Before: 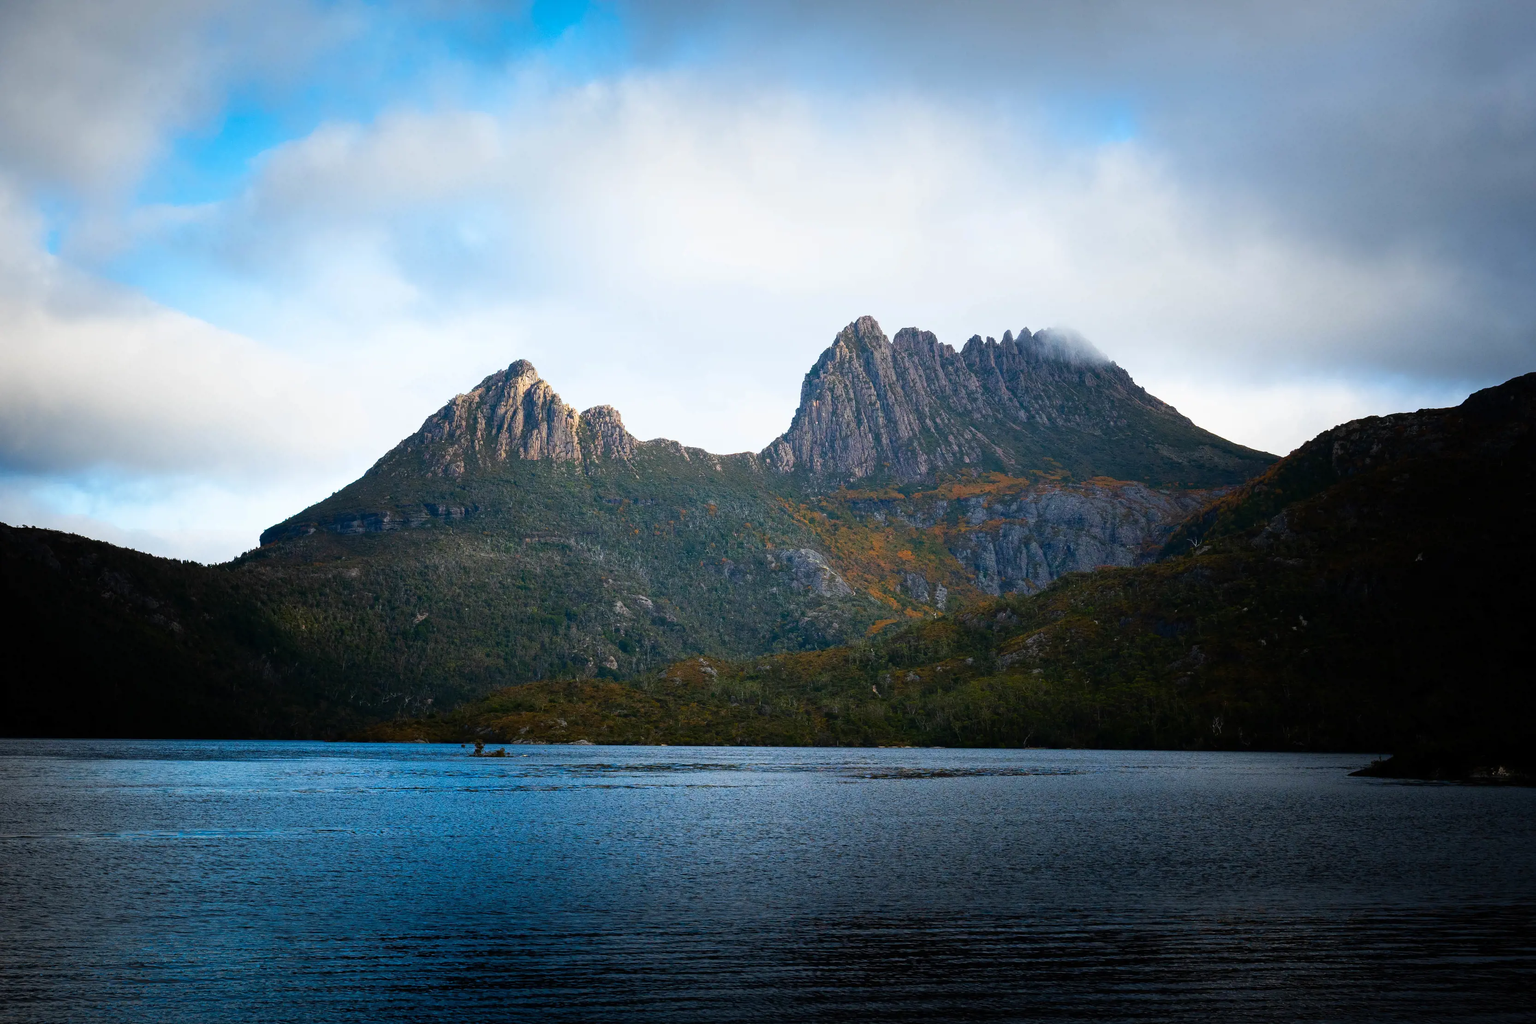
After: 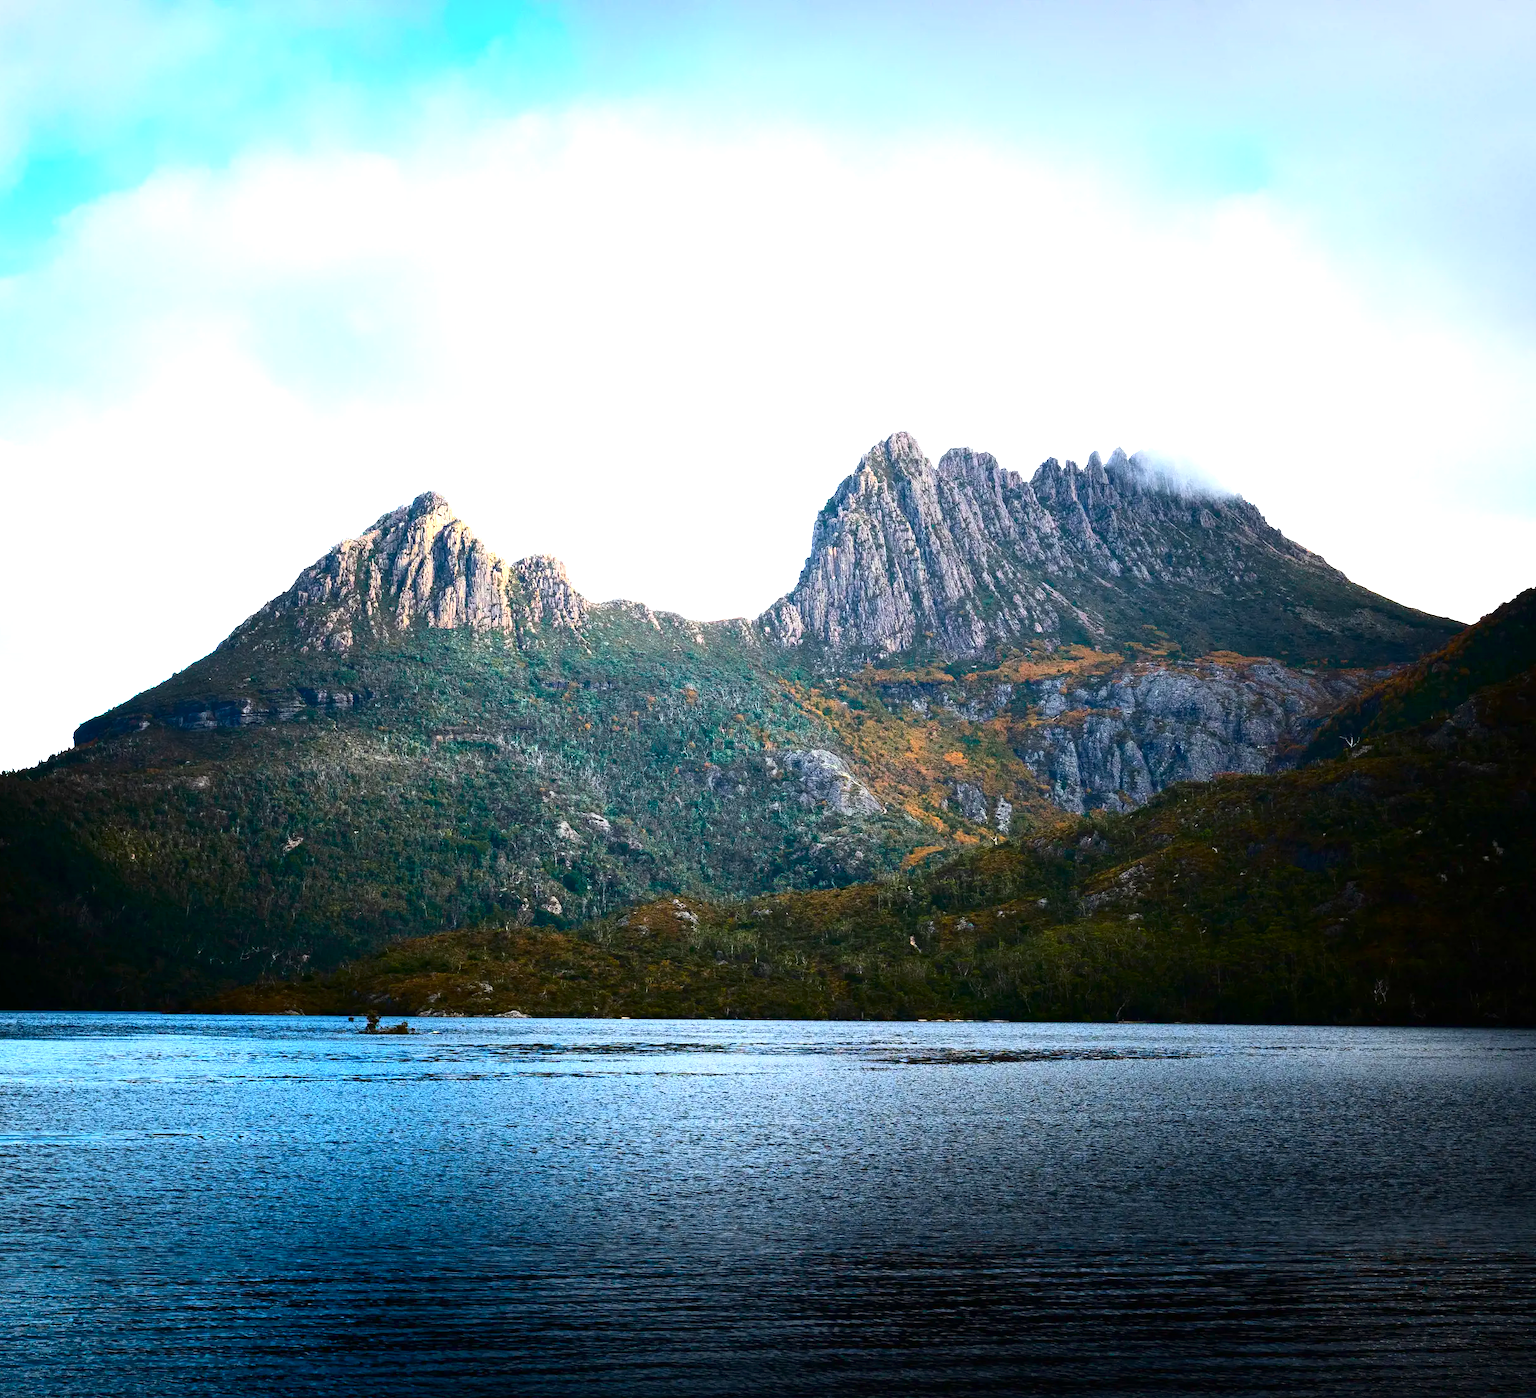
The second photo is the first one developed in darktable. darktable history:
crop: left 13.443%, right 13.31%
exposure: black level correction 0, exposure 1 EV, compensate exposure bias true, compensate highlight preservation false
contrast brightness saturation: contrast 0.28
color zones: curves: ch0 [(0.25, 0.5) (0.423, 0.5) (0.443, 0.5) (0.521, 0.756) (0.568, 0.5) (0.576, 0.5) (0.75, 0.5)]; ch1 [(0.25, 0.5) (0.423, 0.5) (0.443, 0.5) (0.539, 0.873) (0.624, 0.565) (0.631, 0.5) (0.75, 0.5)]
